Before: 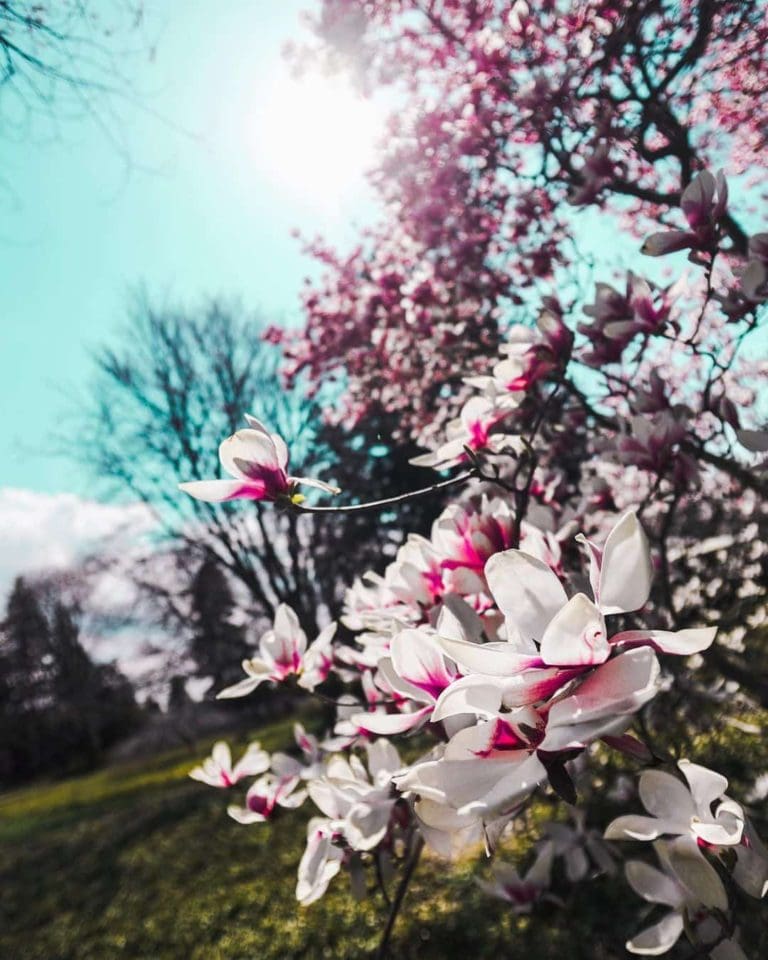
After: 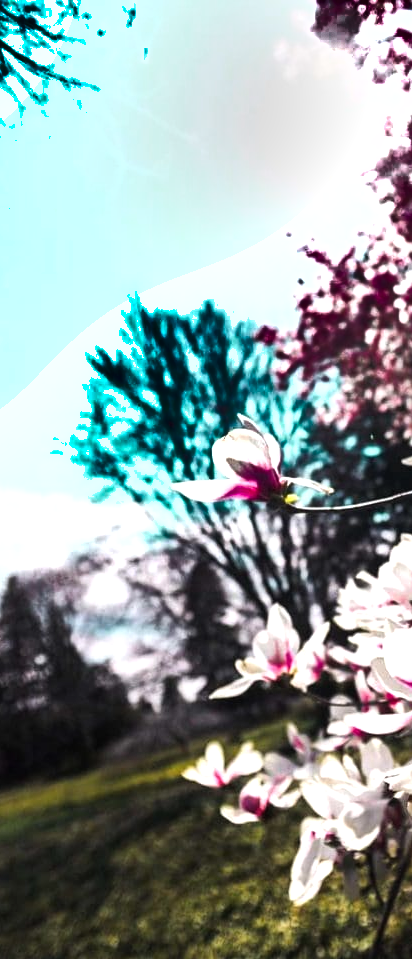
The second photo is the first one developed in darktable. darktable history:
tone equalizer: -8 EV -0.725 EV, -7 EV -0.689 EV, -6 EV -0.609 EV, -5 EV -0.367 EV, -3 EV 0.385 EV, -2 EV 0.6 EV, -1 EV 0.691 EV, +0 EV 0.732 EV
shadows and highlights: shadows 20.76, highlights -81.88, soften with gaussian
crop: left 1.002%, right 45.289%, bottom 0.083%
